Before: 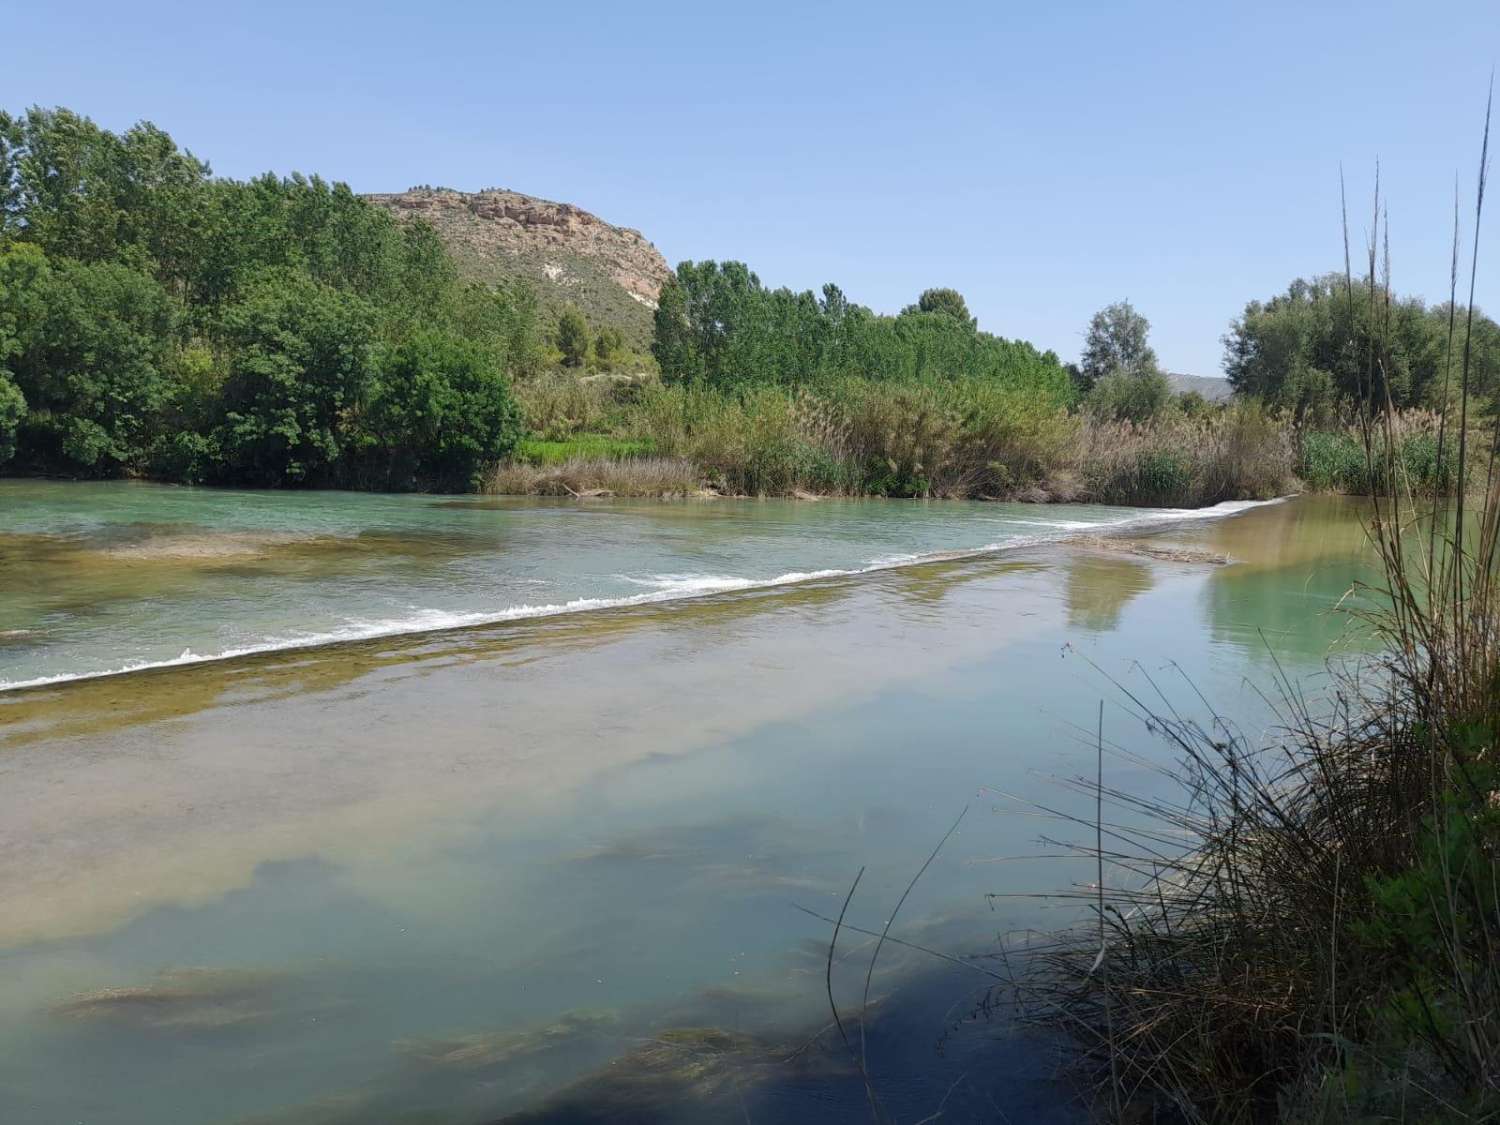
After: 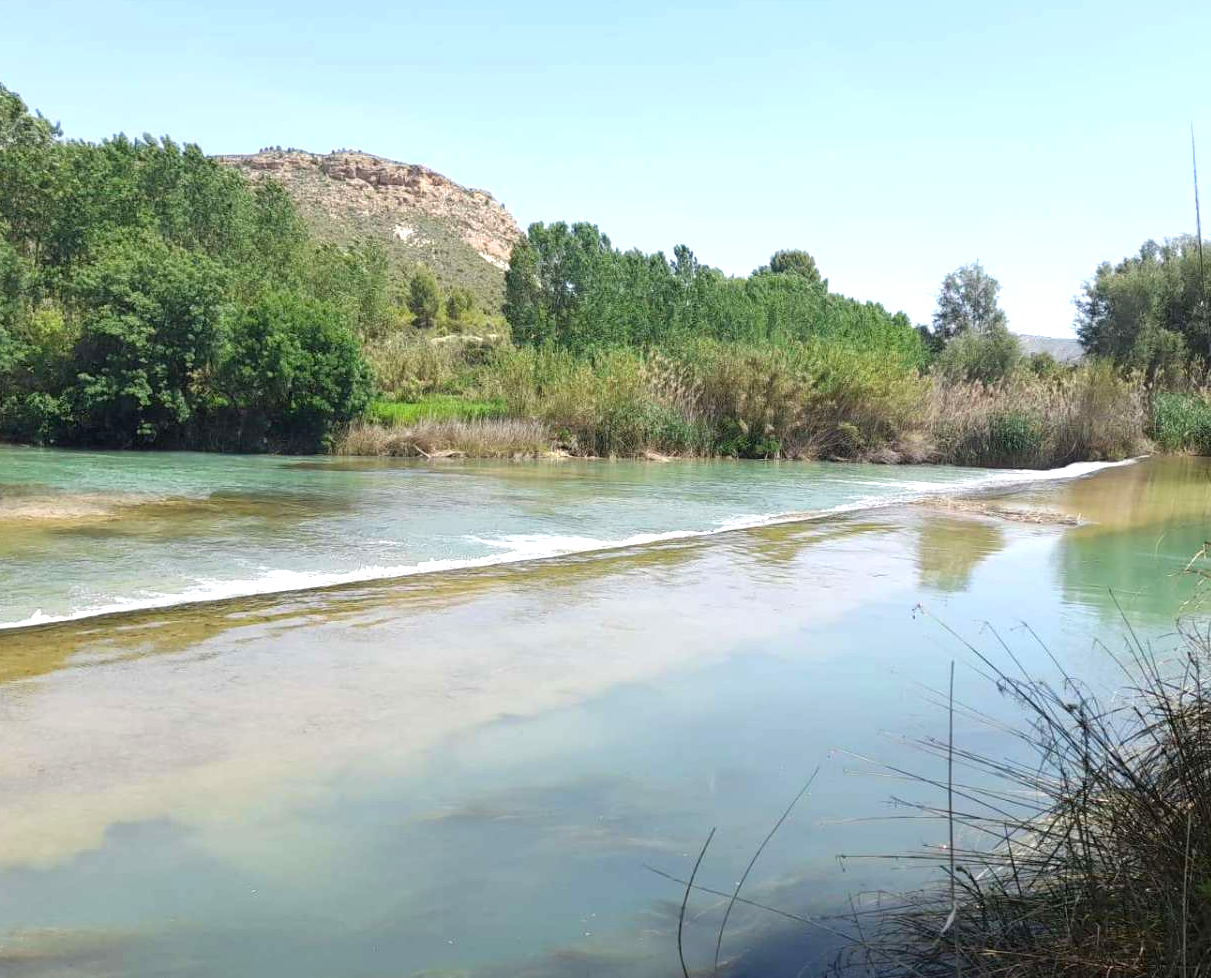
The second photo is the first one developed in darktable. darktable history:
exposure: exposure 0.818 EV, compensate highlight preservation false
crop: left 9.975%, top 3.546%, right 9.263%, bottom 9.474%
